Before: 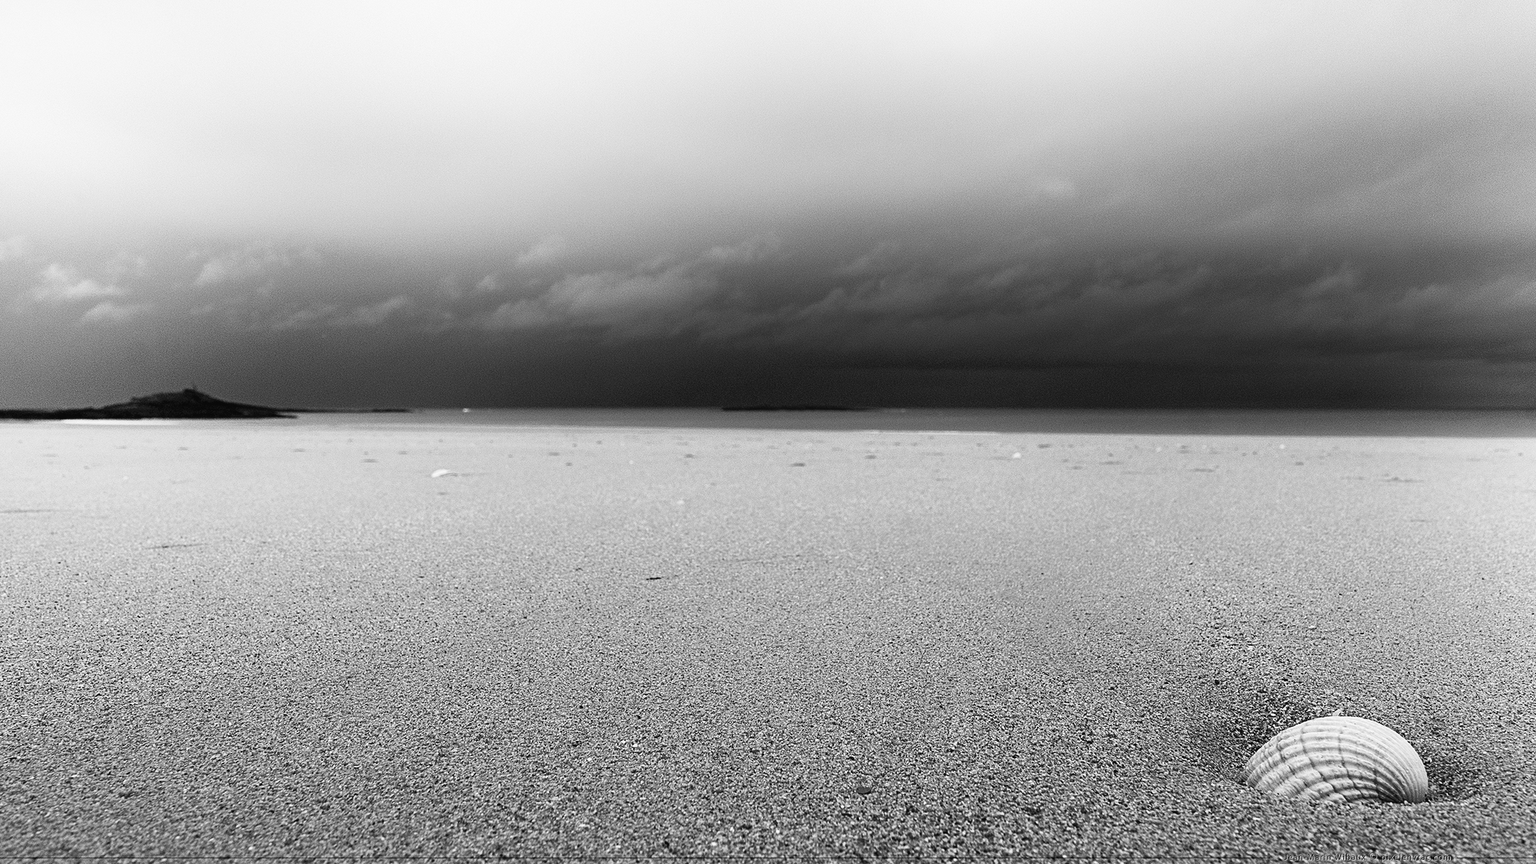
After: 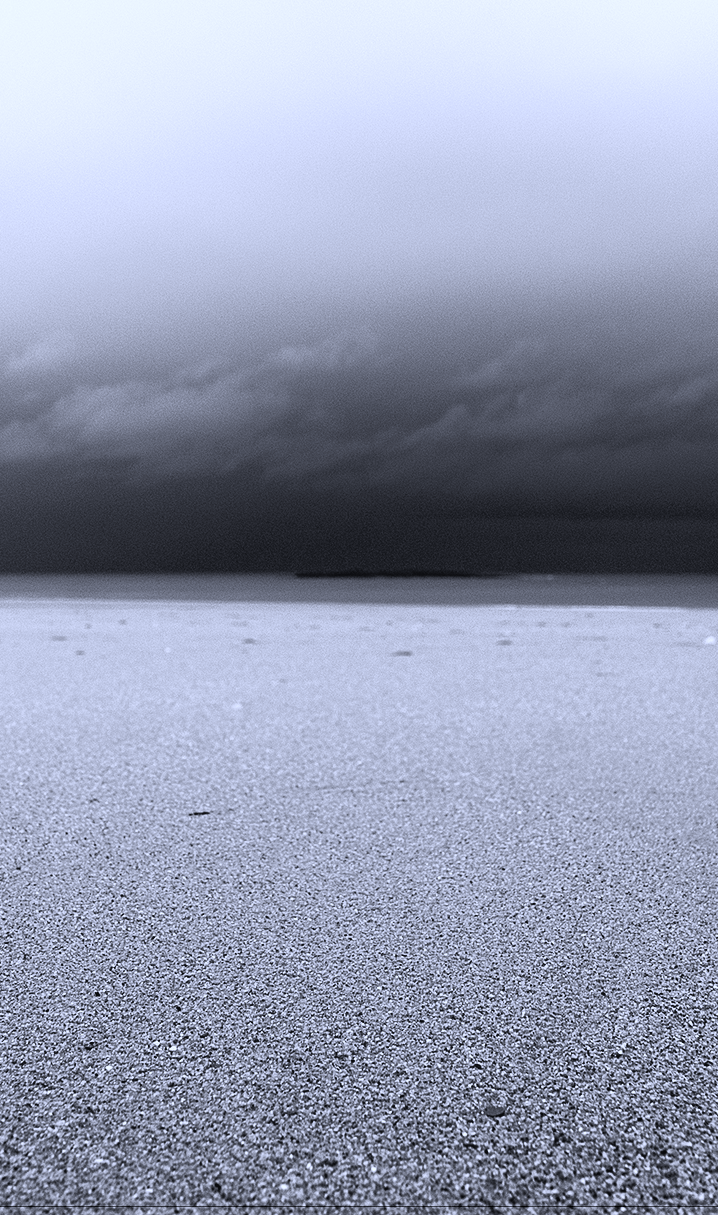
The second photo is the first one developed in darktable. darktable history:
color calibration: illuminant custom, x 0.373, y 0.388, temperature 4269.97 K
crop: left 33.36%, right 33.36%
